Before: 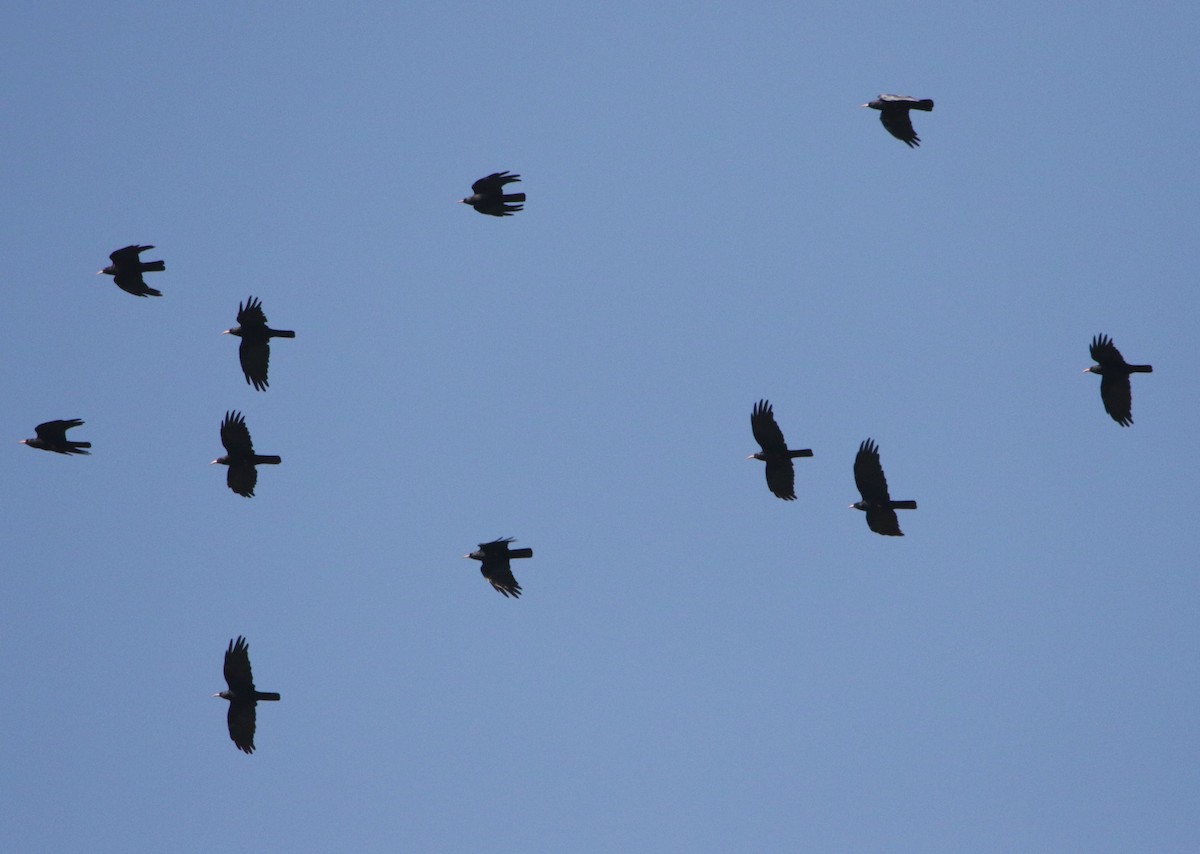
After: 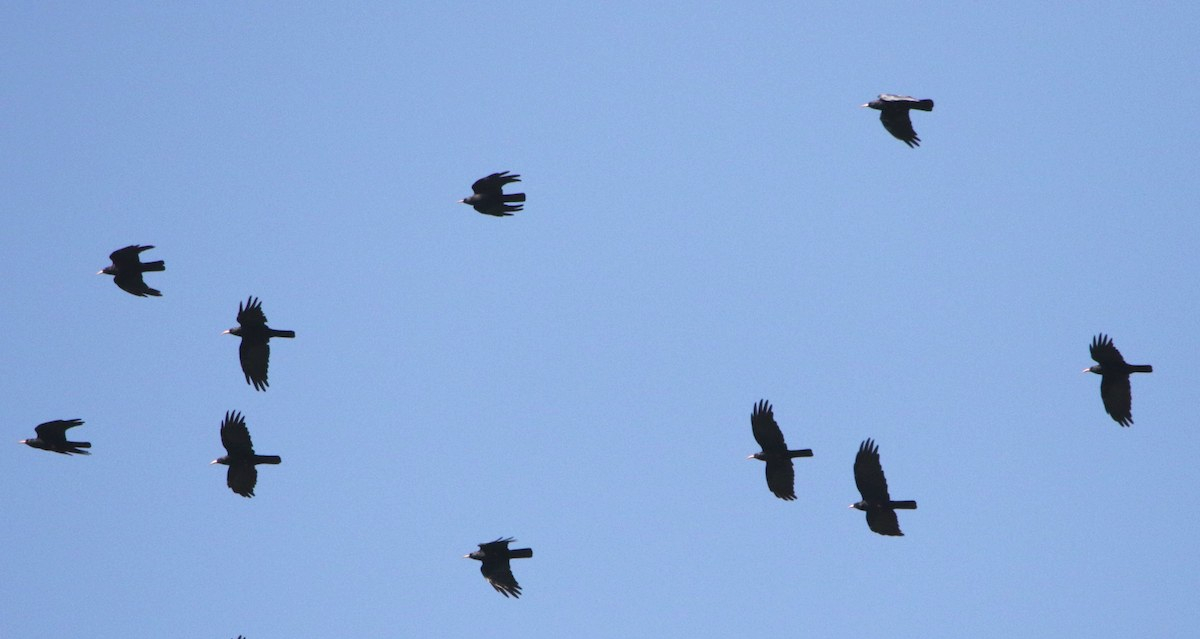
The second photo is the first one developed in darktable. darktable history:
exposure: exposure 0.6 EV, compensate highlight preservation false
crop: bottom 24.967%
